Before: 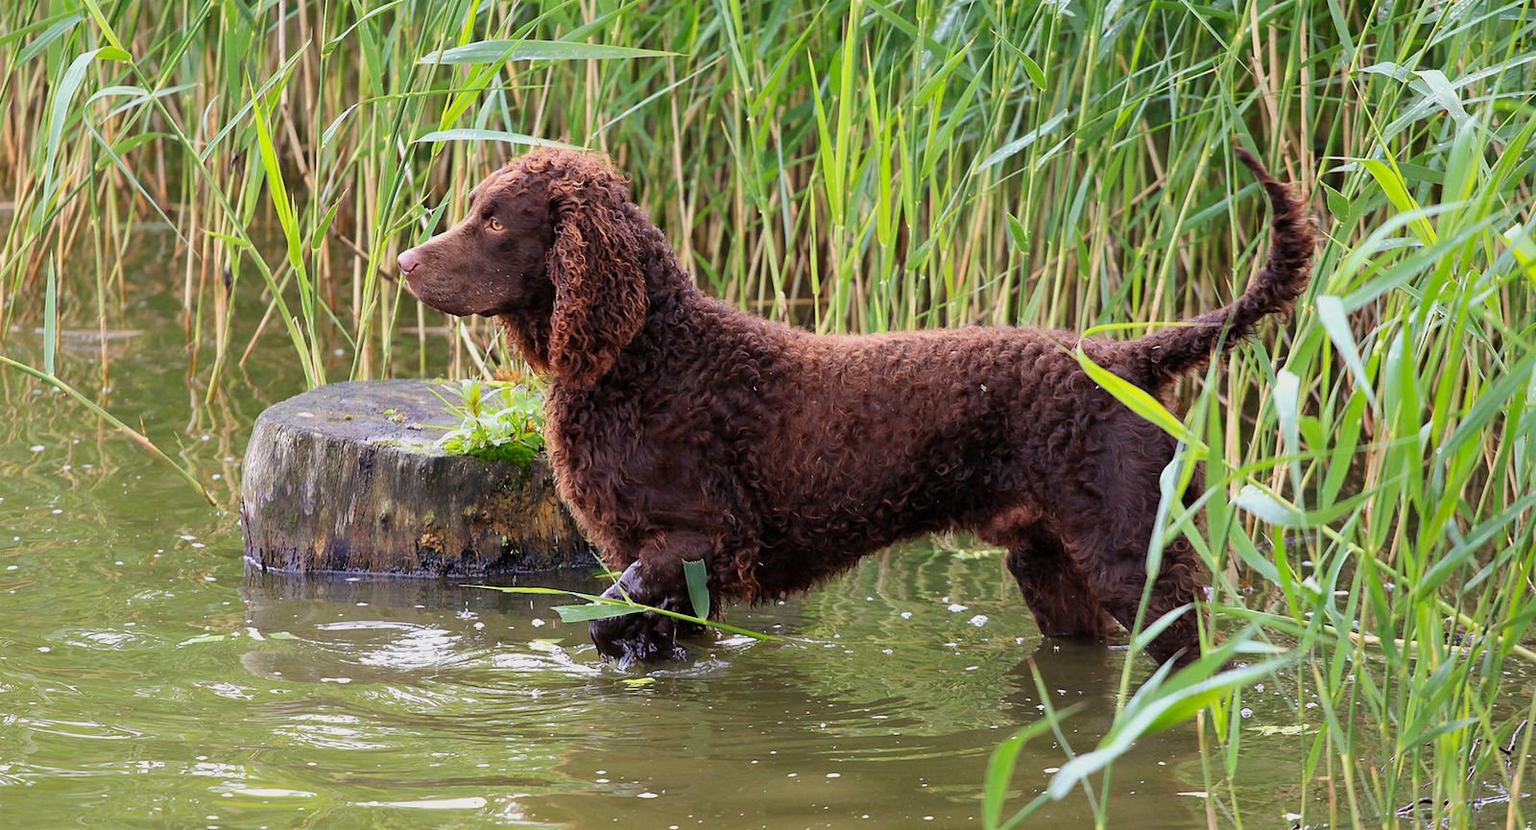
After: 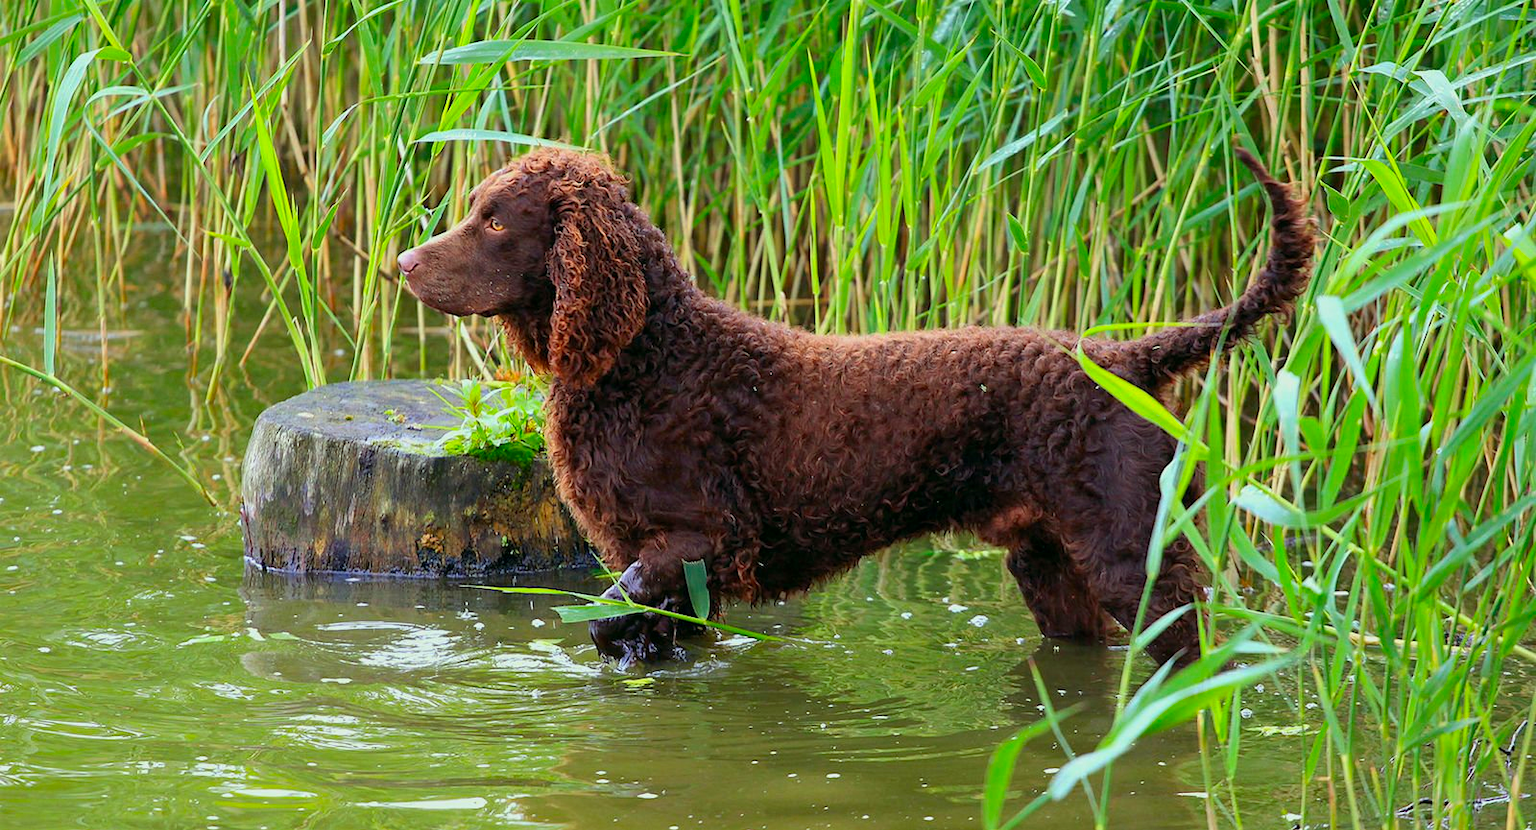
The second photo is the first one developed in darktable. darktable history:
base curve: preserve colors none
color correction: highlights a* -7.39, highlights b* 1.31, shadows a* -2.87, saturation 1.39
